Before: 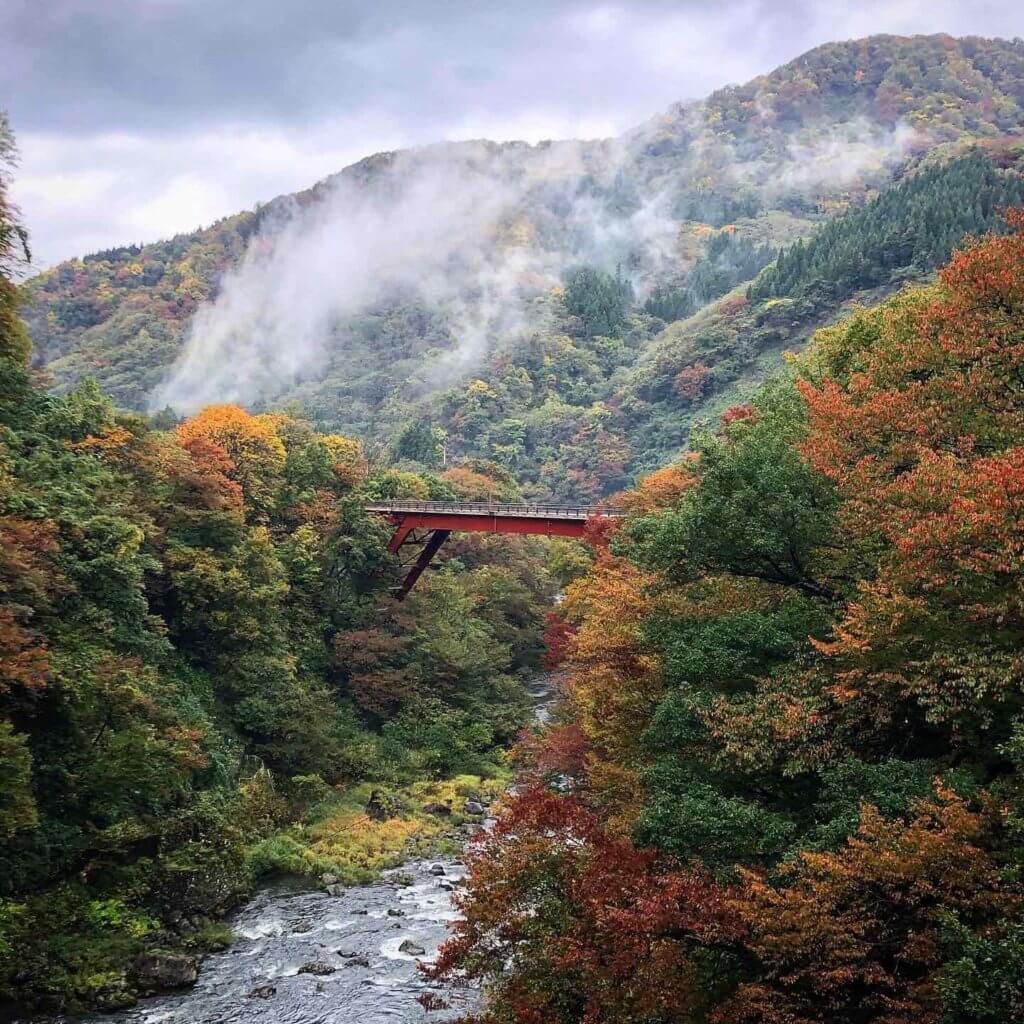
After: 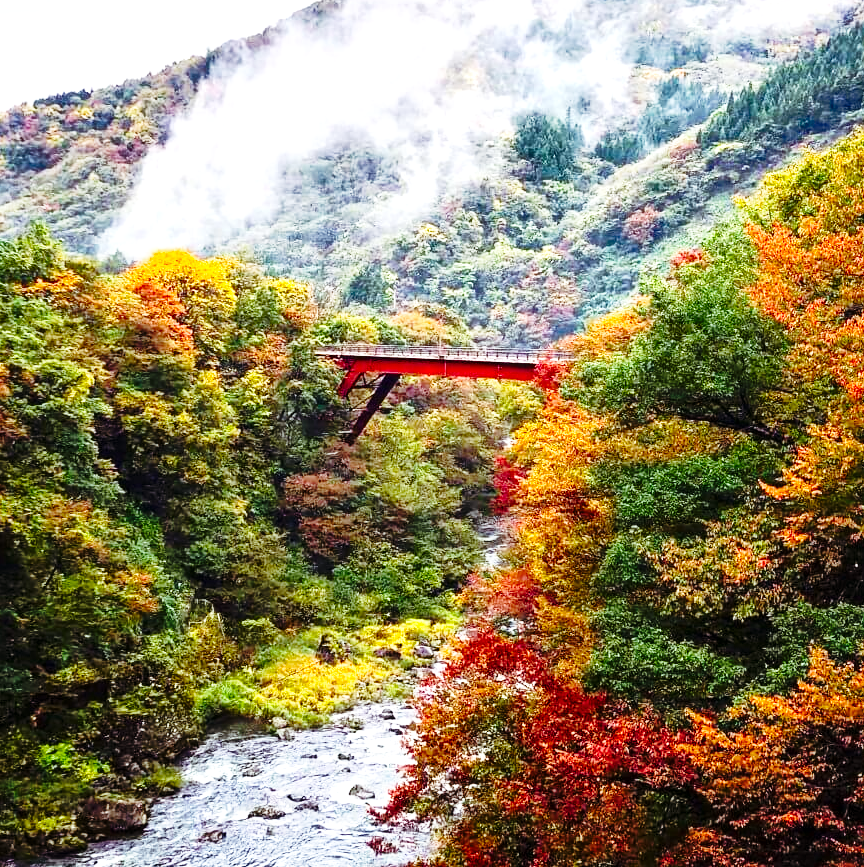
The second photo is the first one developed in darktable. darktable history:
shadows and highlights: radius 116.99, shadows 41.47, highlights -61.6, soften with gaussian
crop and rotate: left 4.938%, top 15.245%, right 10.66%
exposure: black level correction 0, exposure 0.693 EV, compensate highlight preservation false
color balance rgb: shadows lift › chroma 4.31%, shadows lift › hue 23.95°, perceptual saturation grading › global saturation 31.322%, global vibrance 11.17%
contrast brightness saturation: contrast 0.036, saturation 0.066
local contrast: mode bilateral grid, contrast 20, coarseness 50, detail 120%, midtone range 0.2
base curve: curves: ch0 [(0, 0) (0.04, 0.03) (0.133, 0.232) (0.448, 0.748) (0.843, 0.968) (1, 1)], preserve colors none
